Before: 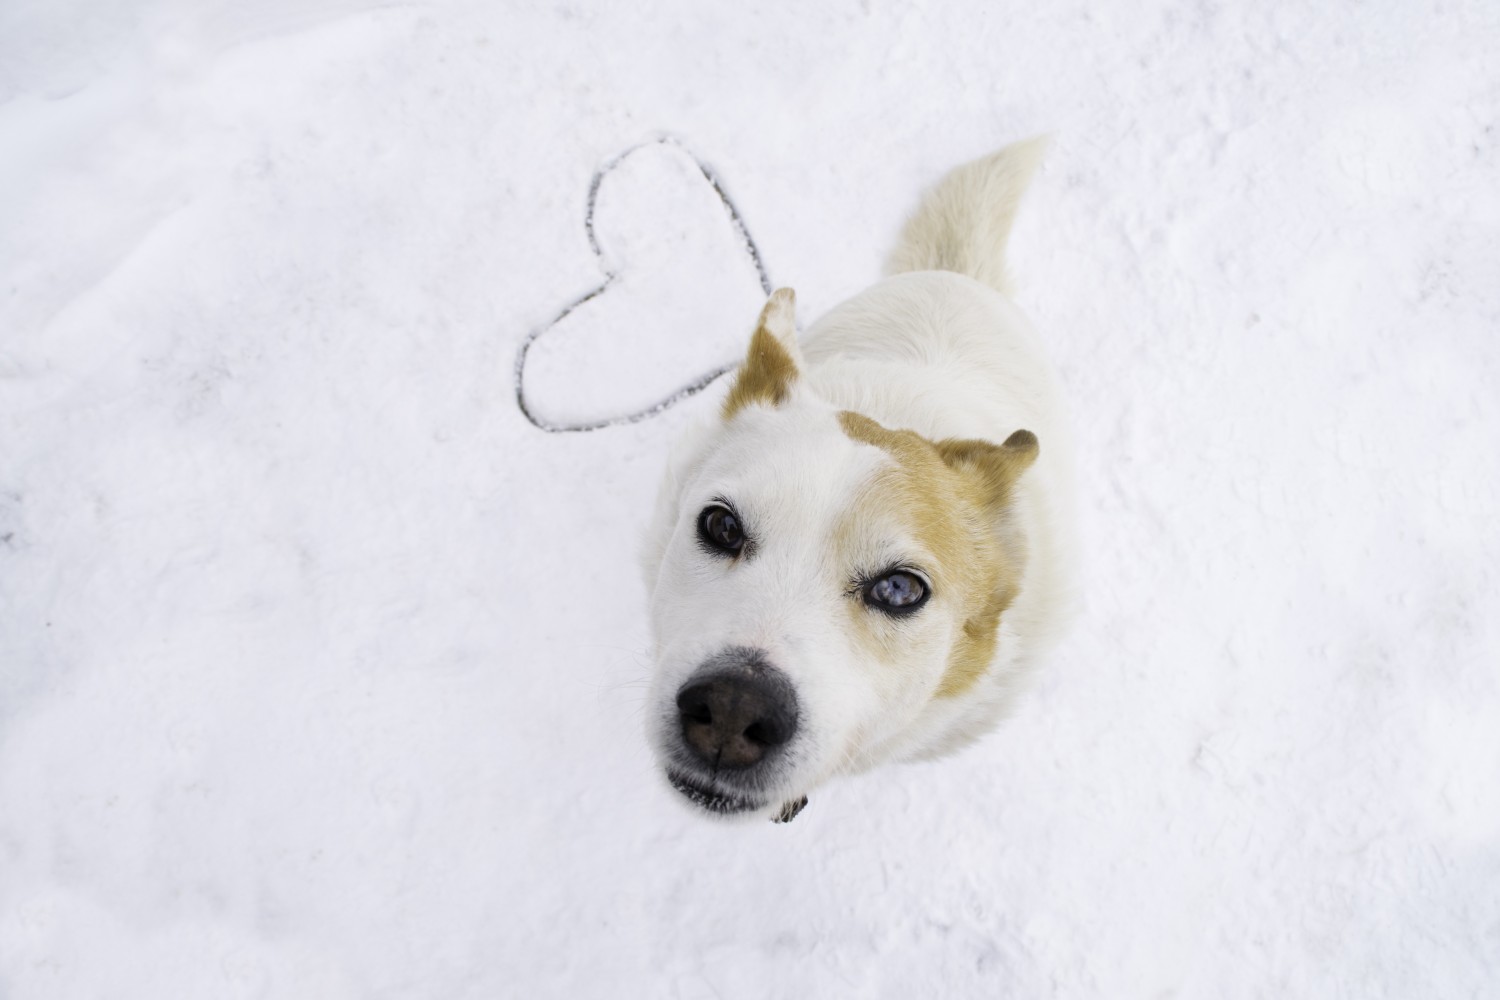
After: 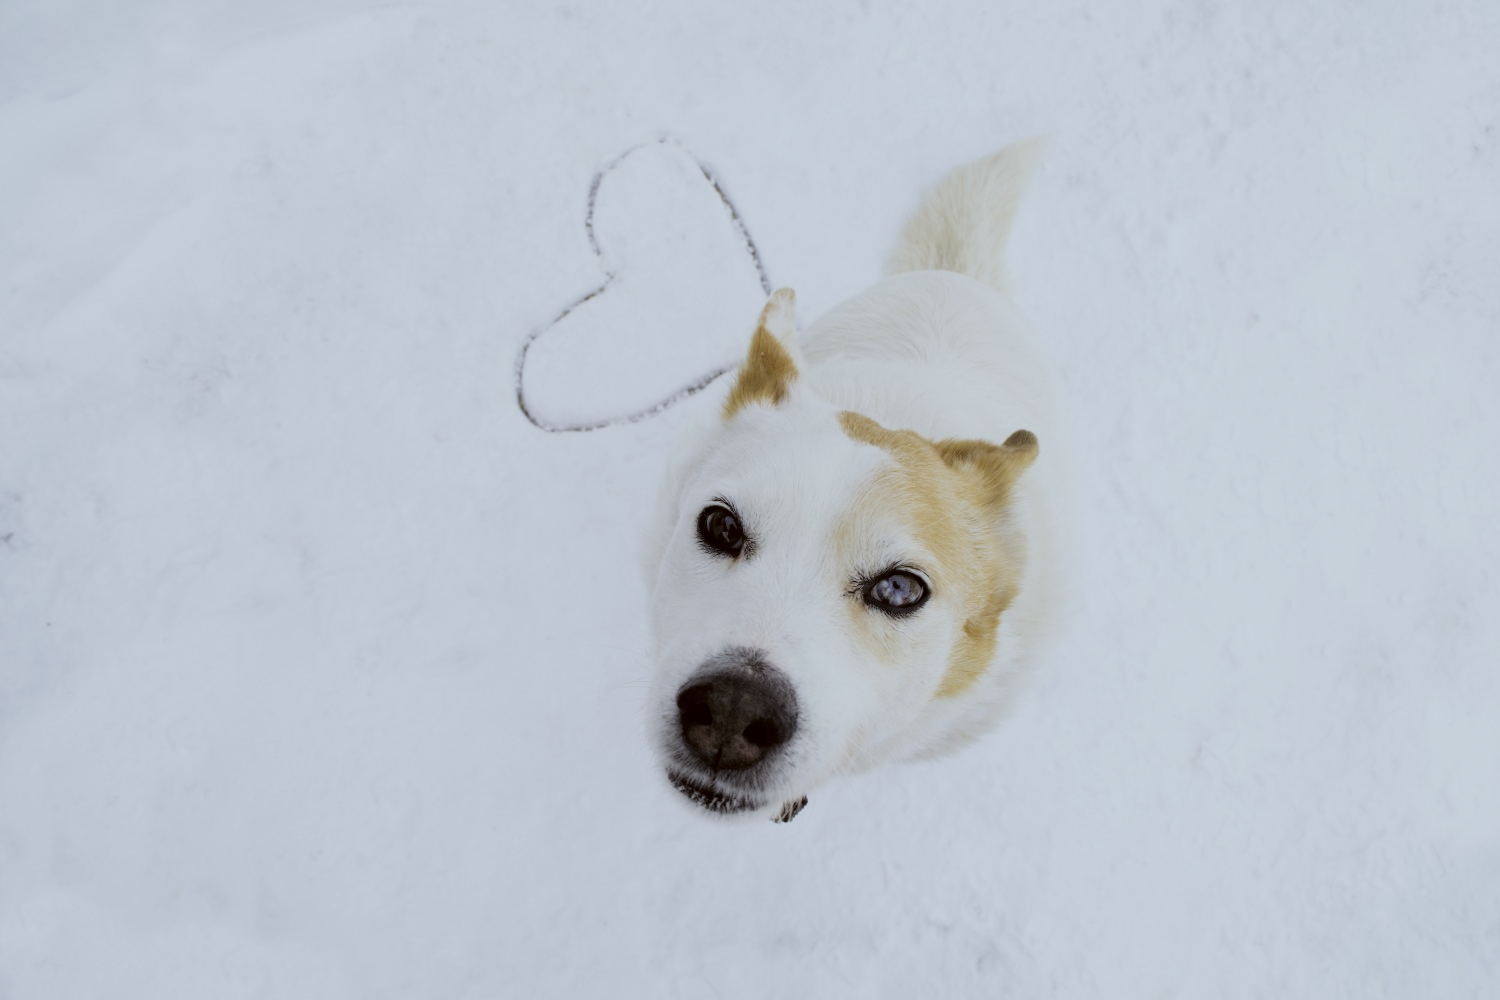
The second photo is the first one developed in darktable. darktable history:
color correction: highlights a* -3.19, highlights b* -7.03, shadows a* 3.04, shadows b* 5.54
filmic rgb: black relative exposure -7.98 EV, white relative exposure 3.88 EV, threshold 2.94 EV, hardness 4.26, add noise in highlights 0.001, color science v3 (2019), use custom middle-gray values true, contrast in highlights soft, enable highlight reconstruction true
